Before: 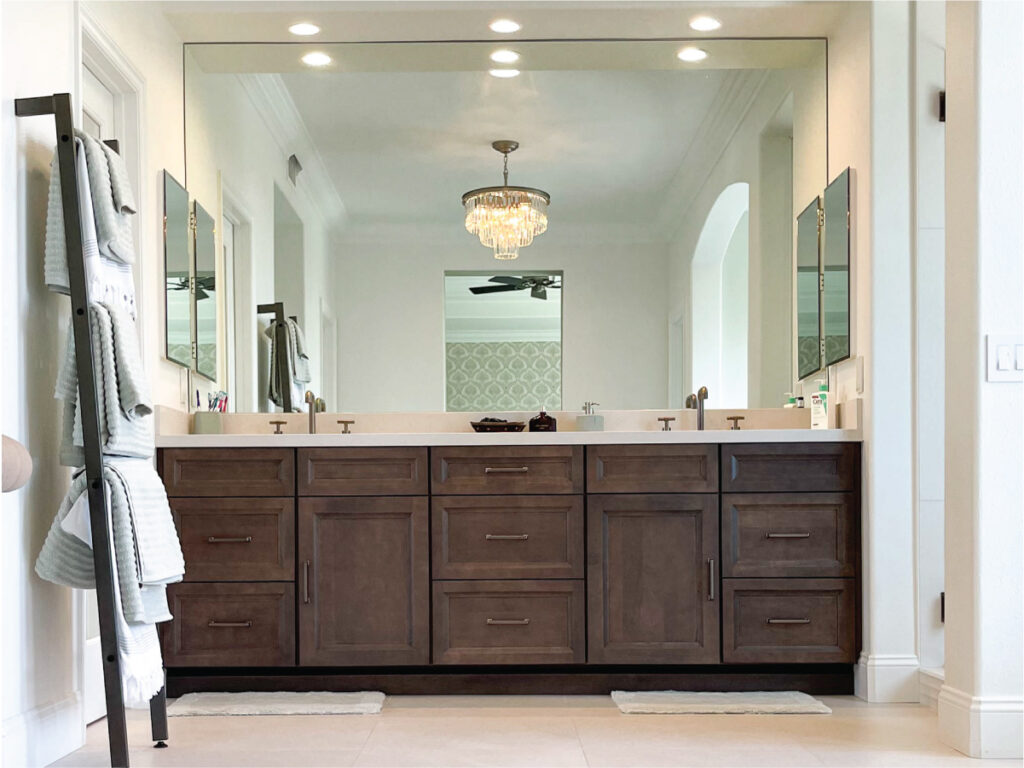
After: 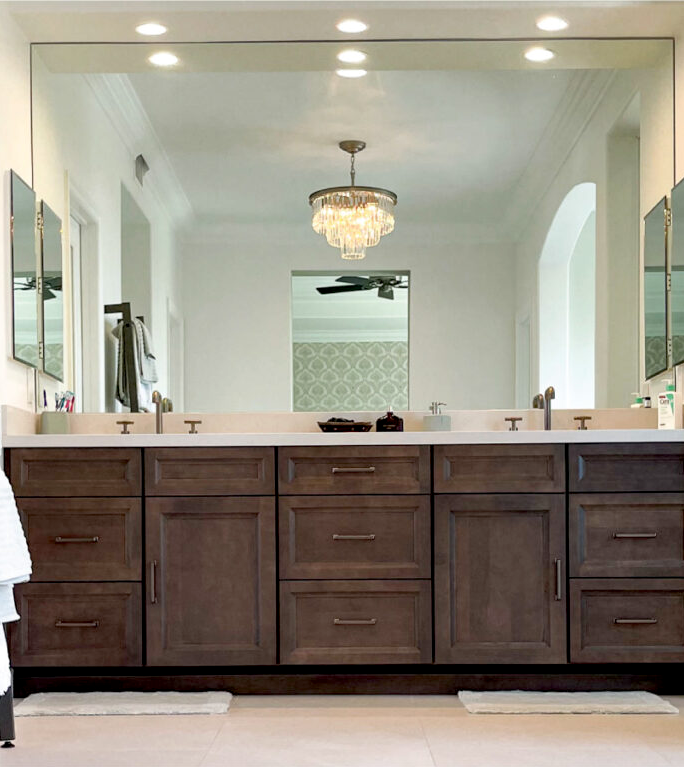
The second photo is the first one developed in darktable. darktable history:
crop and rotate: left 15.01%, right 18.166%
exposure: black level correction 0.009, exposure 0.017 EV, compensate highlight preservation false
